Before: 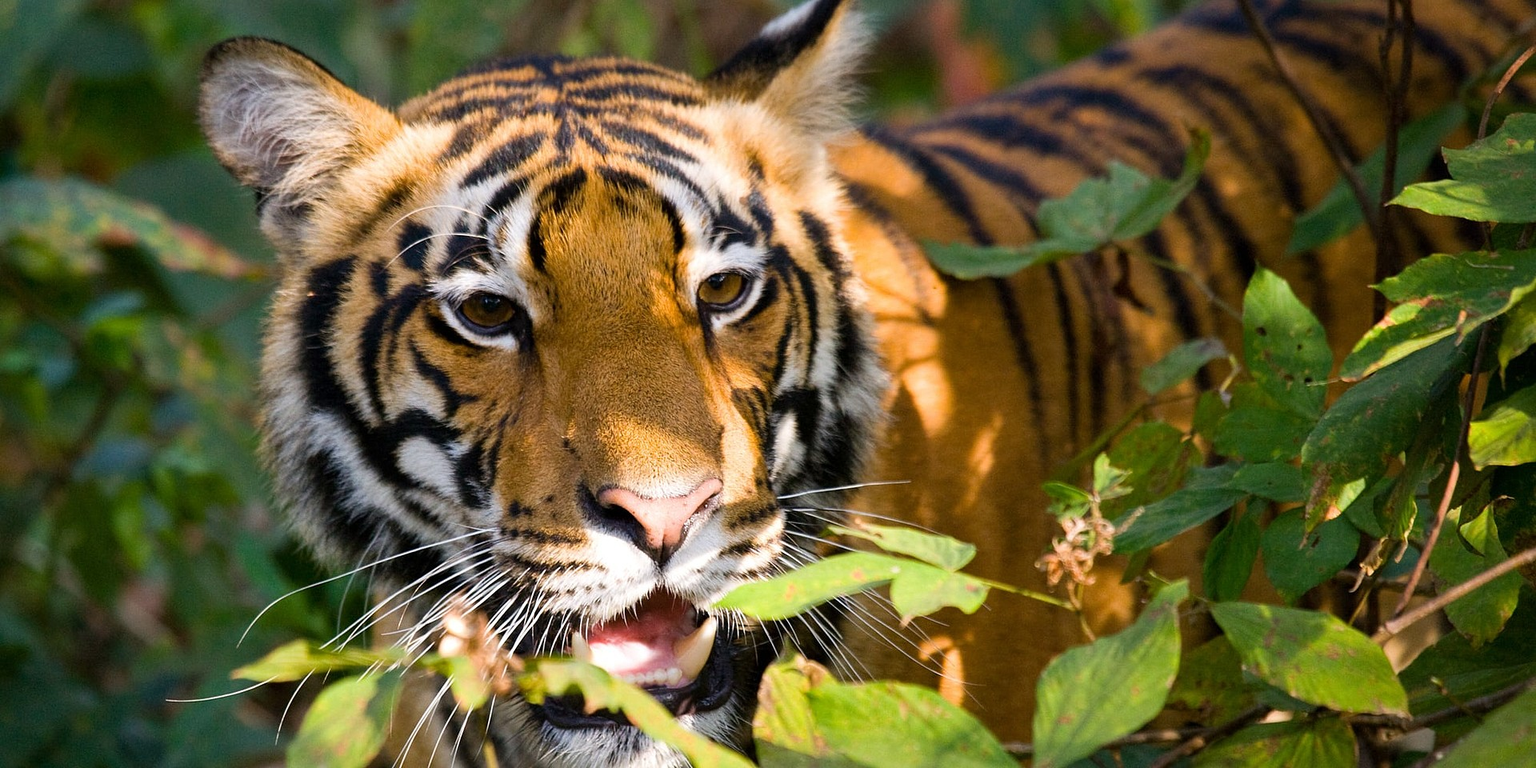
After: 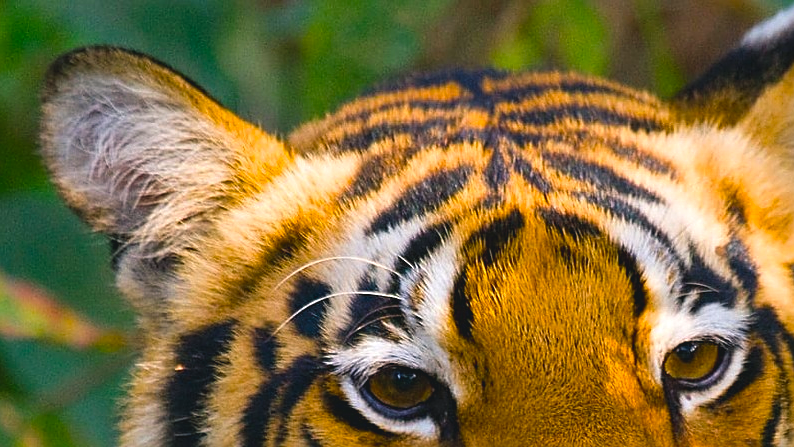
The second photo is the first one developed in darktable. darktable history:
crop and rotate: left 10.932%, top 0.071%, right 47.696%, bottom 53.338%
sharpen: on, module defaults
color correction: highlights b* -0.022, saturation 1.11
color balance rgb: shadows lift › chroma 2.031%, shadows lift › hue 221.38°, global offset › luminance 0.731%, linear chroma grading › global chroma 5.299%, perceptual saturation grading › global saturation 30.915%
shadows and highlights: soften with gaussian
